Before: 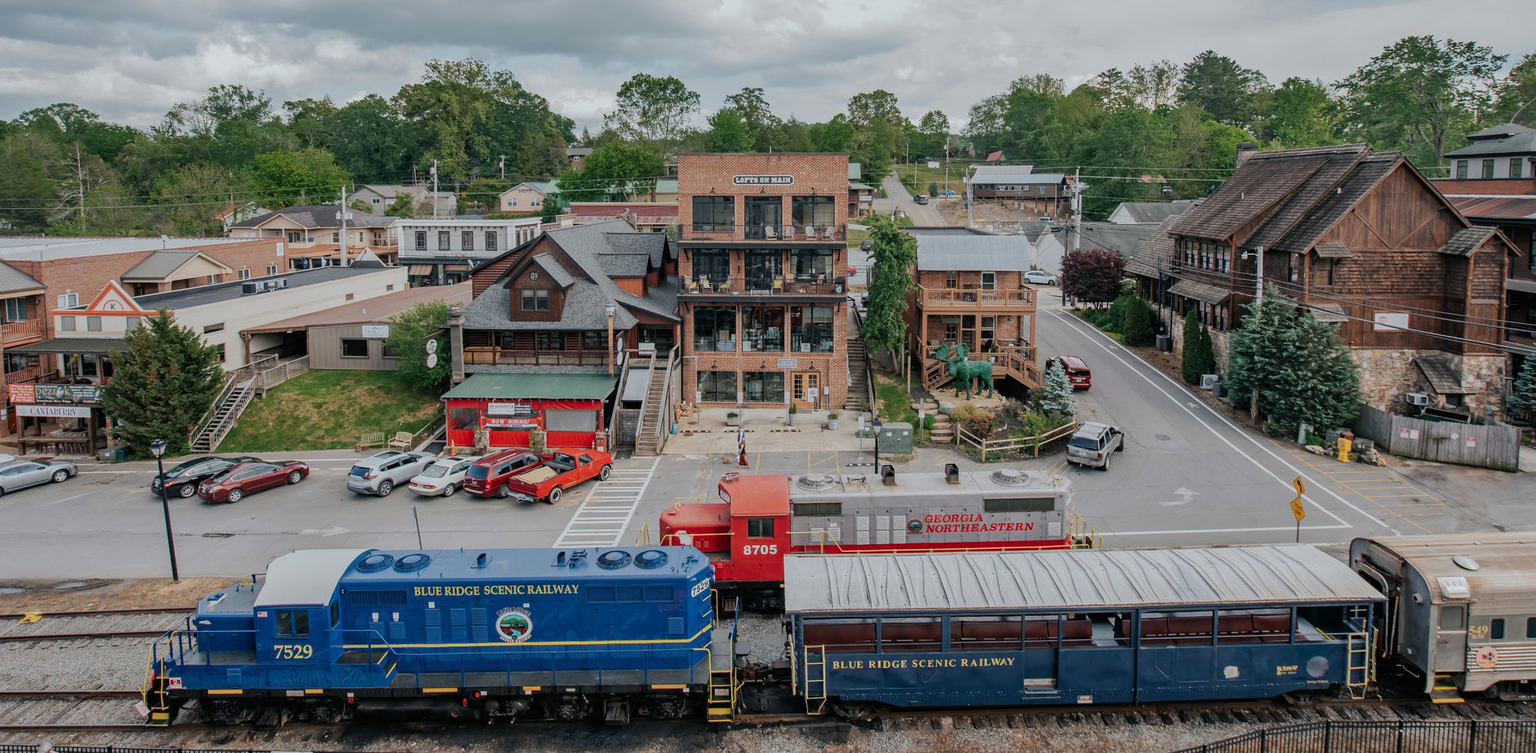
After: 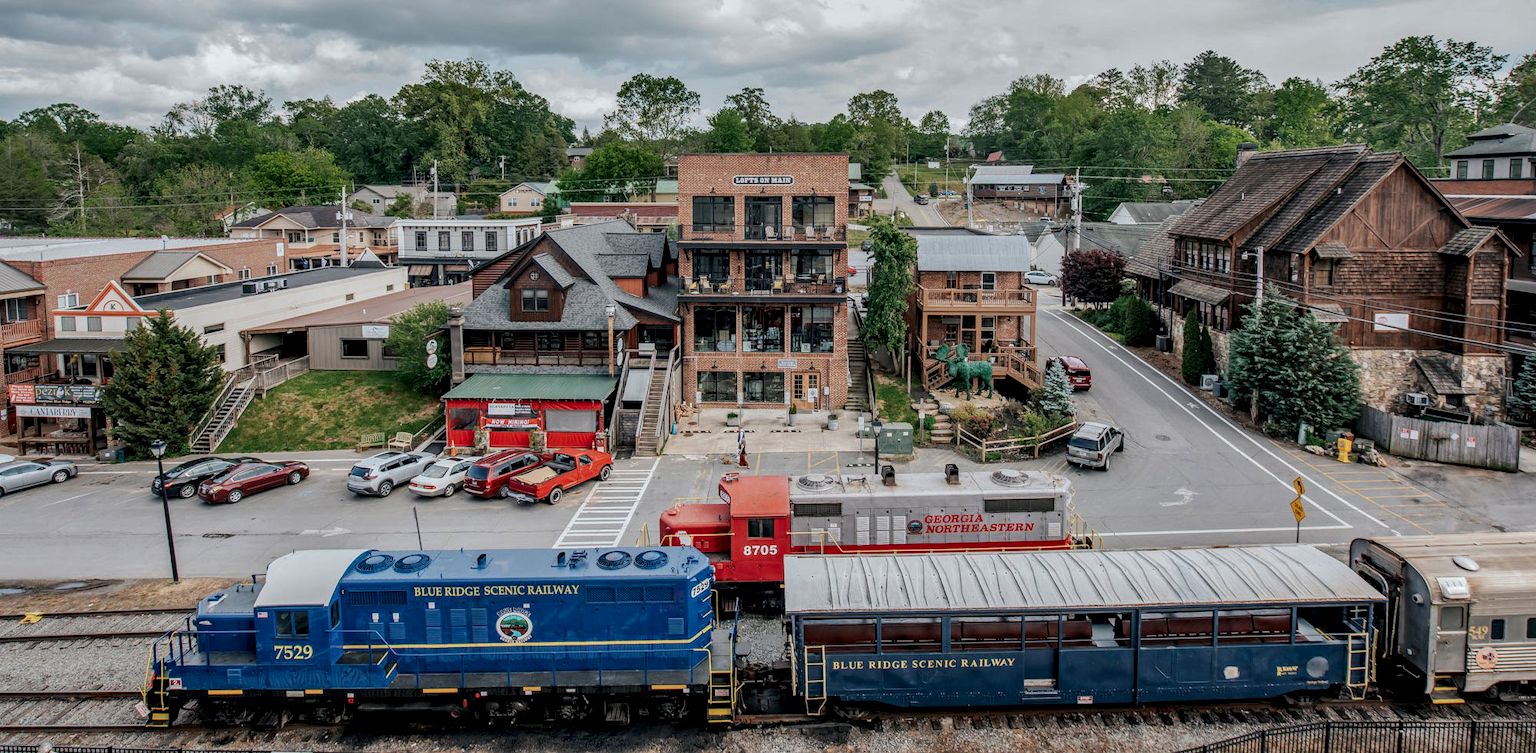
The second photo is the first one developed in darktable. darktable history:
local contrast: highlights 57%, detail 146%
